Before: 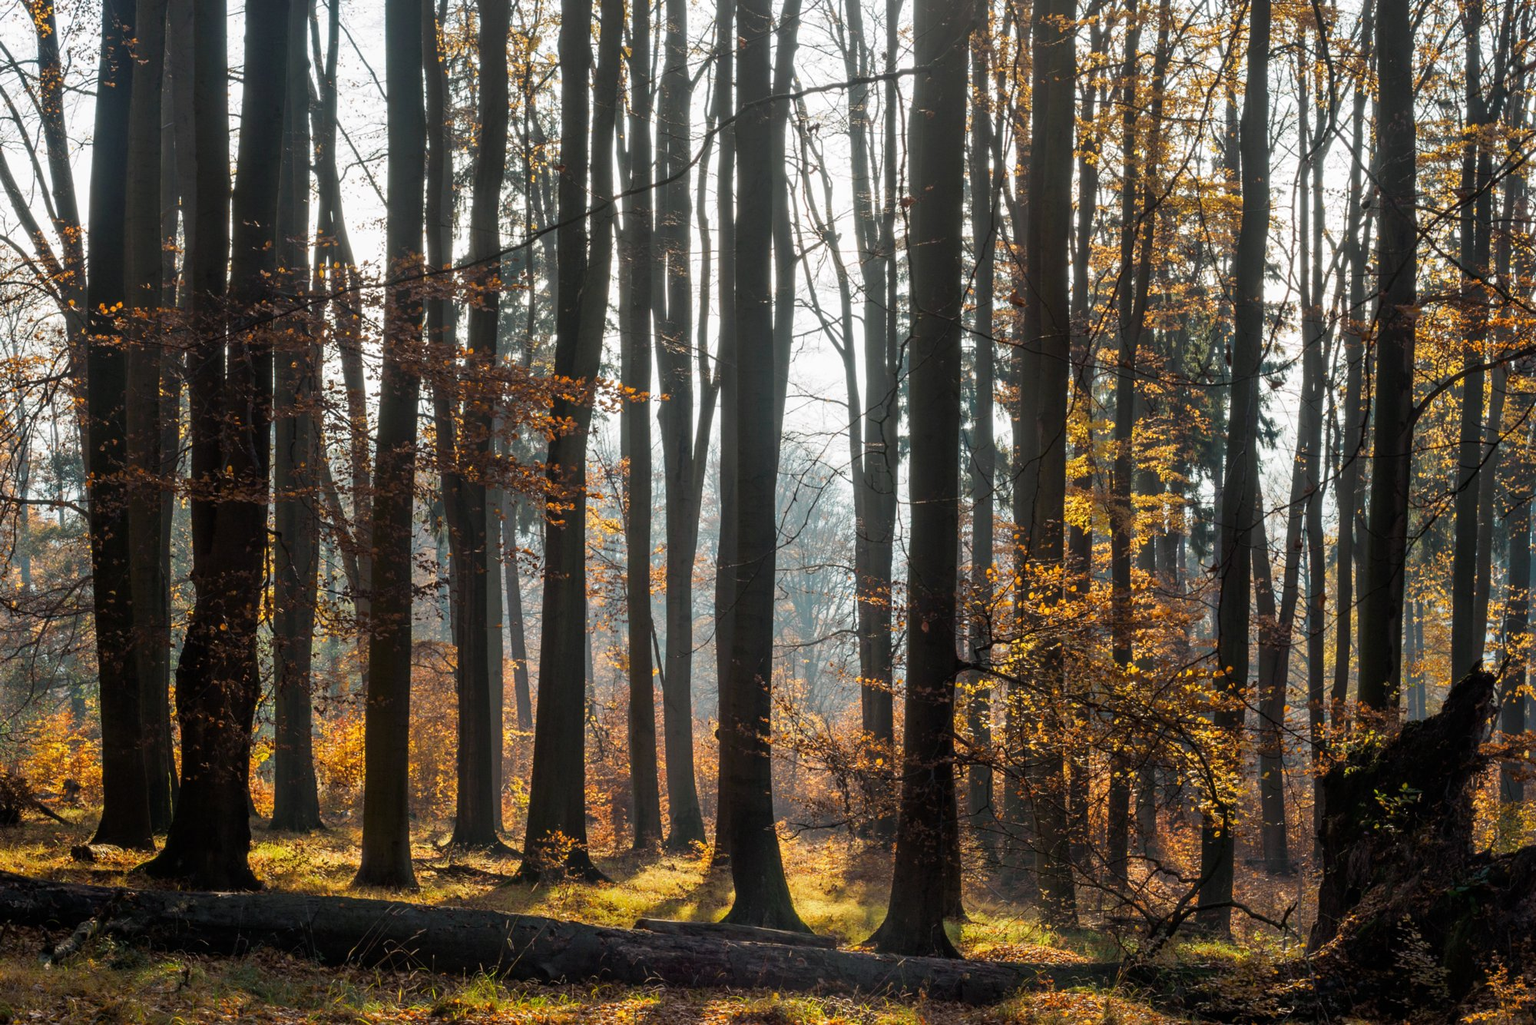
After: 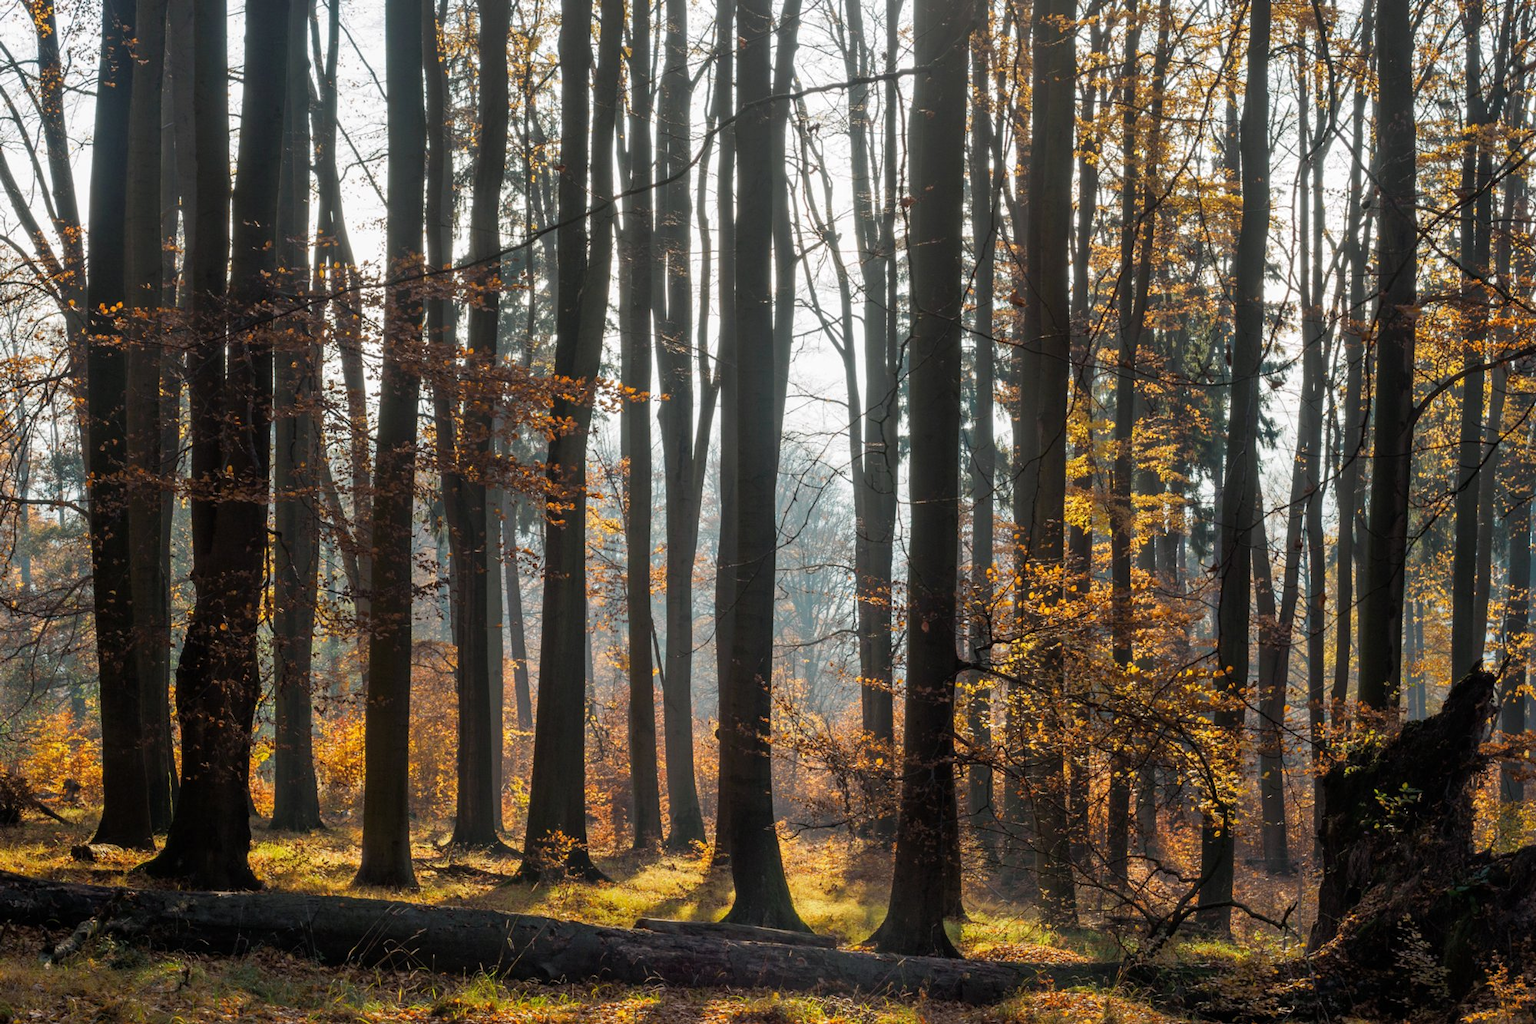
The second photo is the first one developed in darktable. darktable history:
white balance: emerald 1
shadows and highlights: shadows 25, highlights -25
